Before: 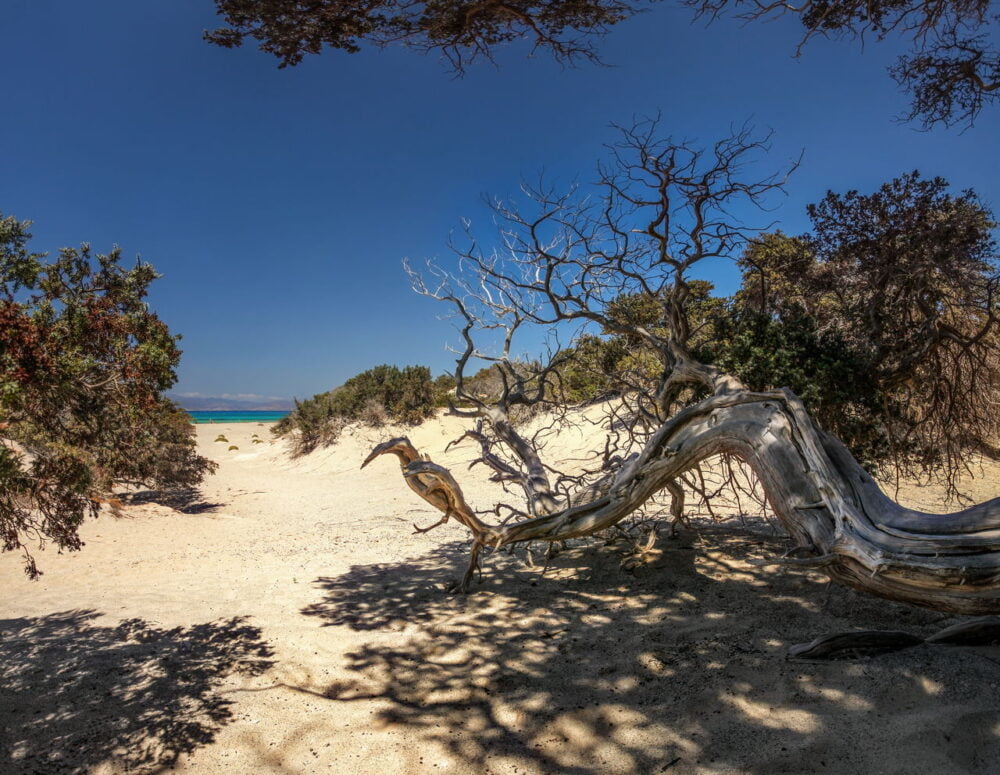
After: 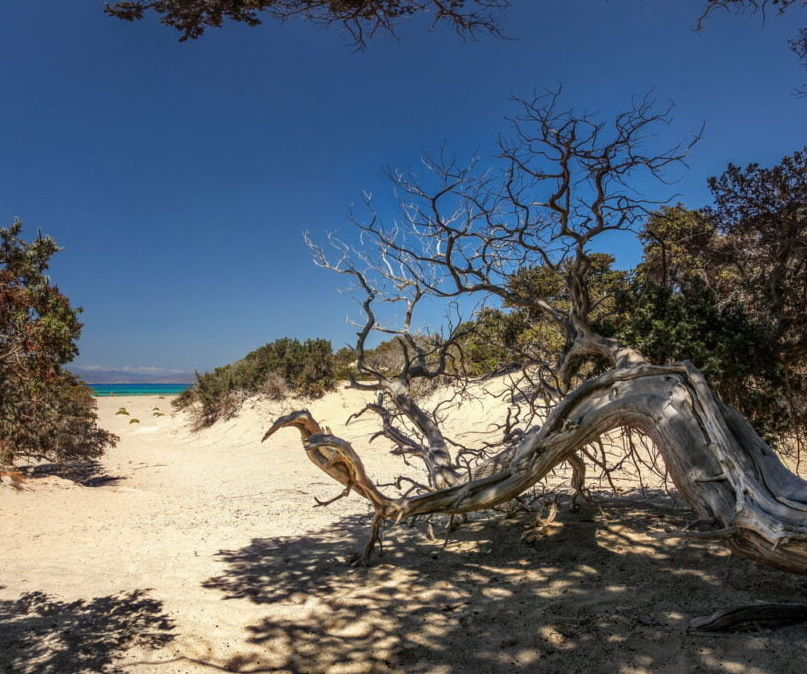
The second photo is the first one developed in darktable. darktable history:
crop: left 9.972%, top 3.517%, right 9.257%, bottom 9.481%
exposure: compensate highlight preservation false
